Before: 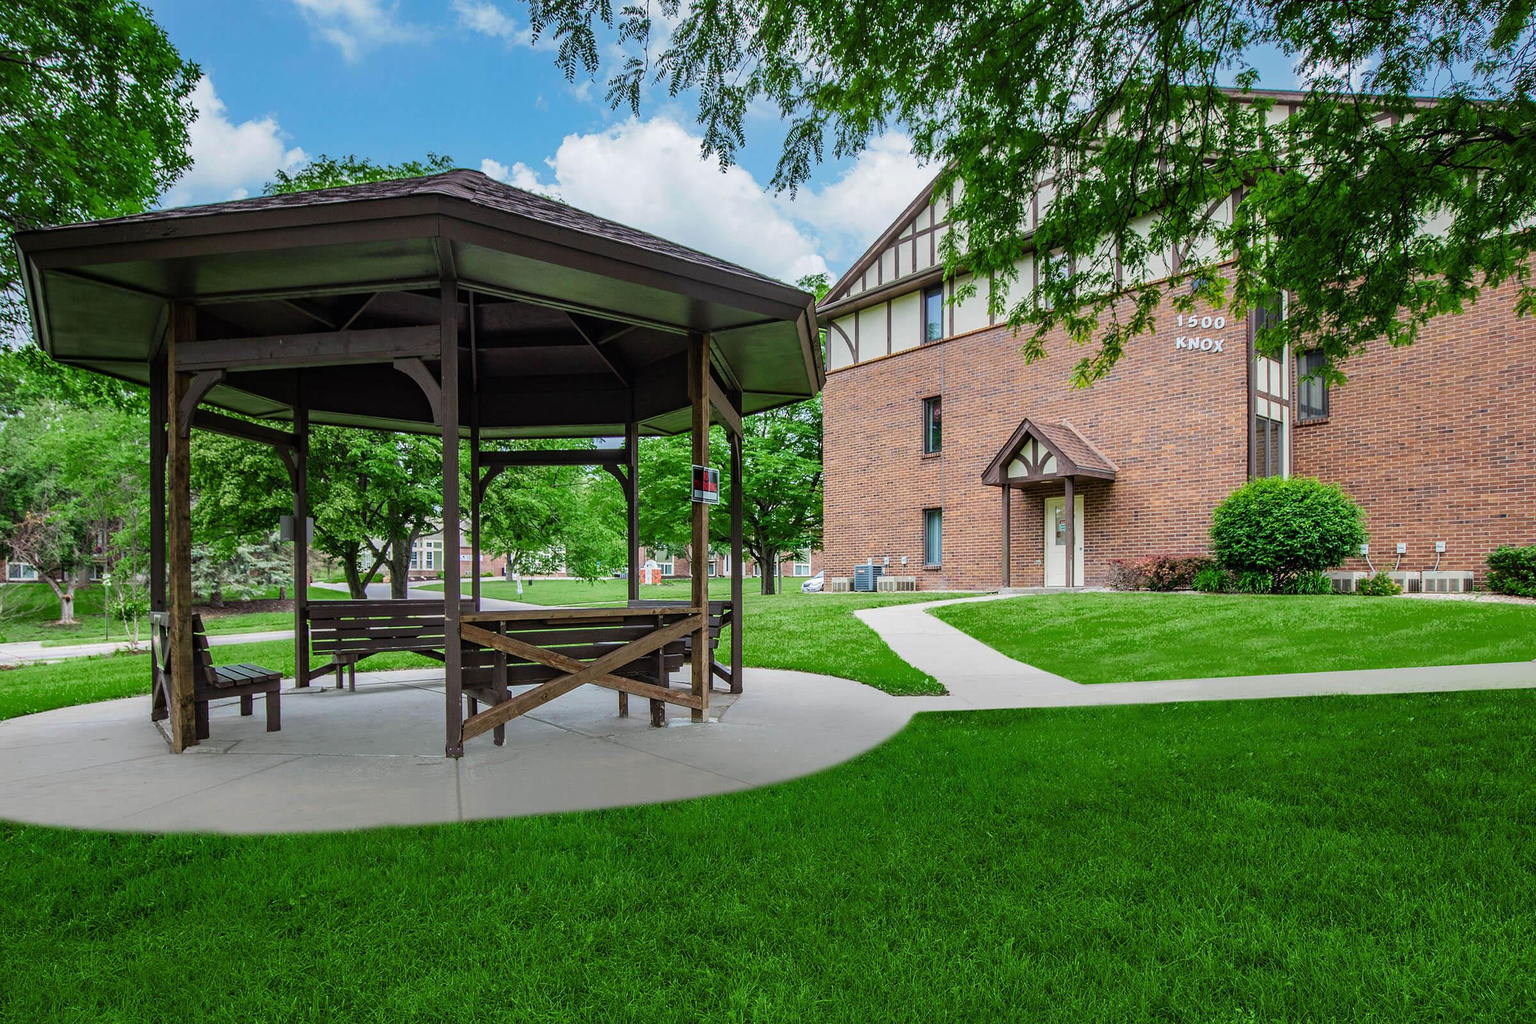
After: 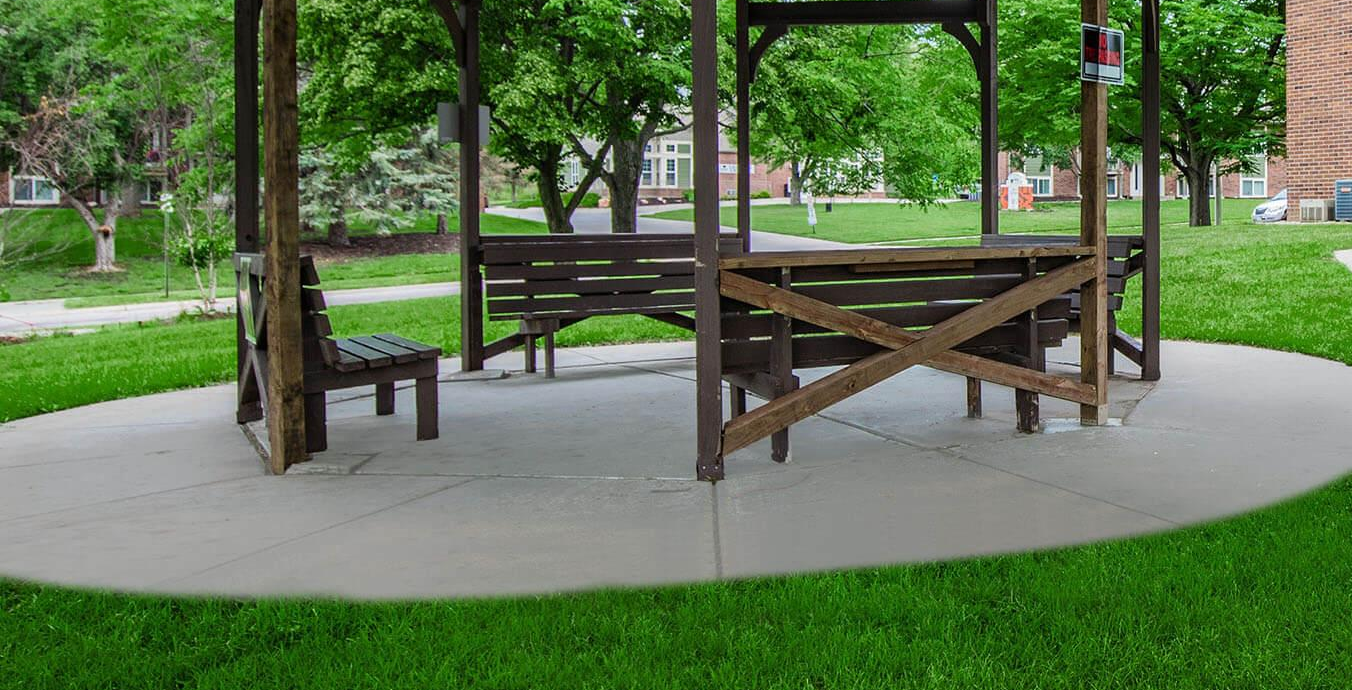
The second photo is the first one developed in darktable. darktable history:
crop: top 43.985%, right 43.643%, bottom 12.886%
